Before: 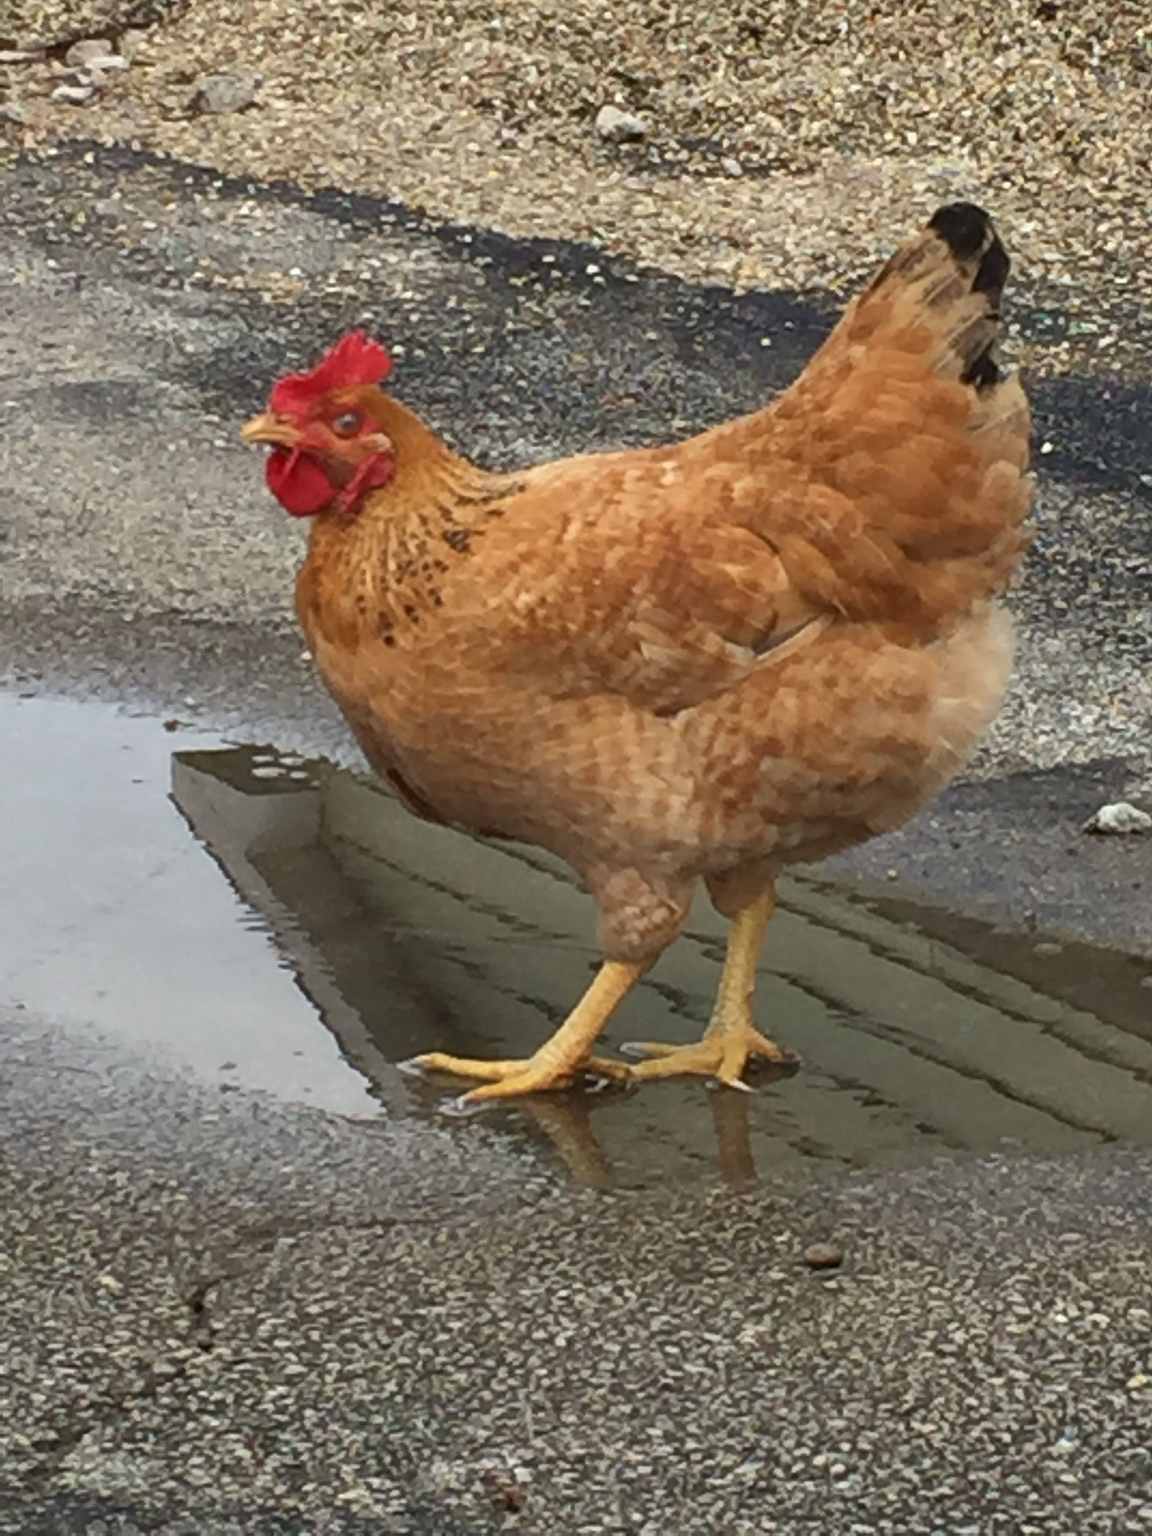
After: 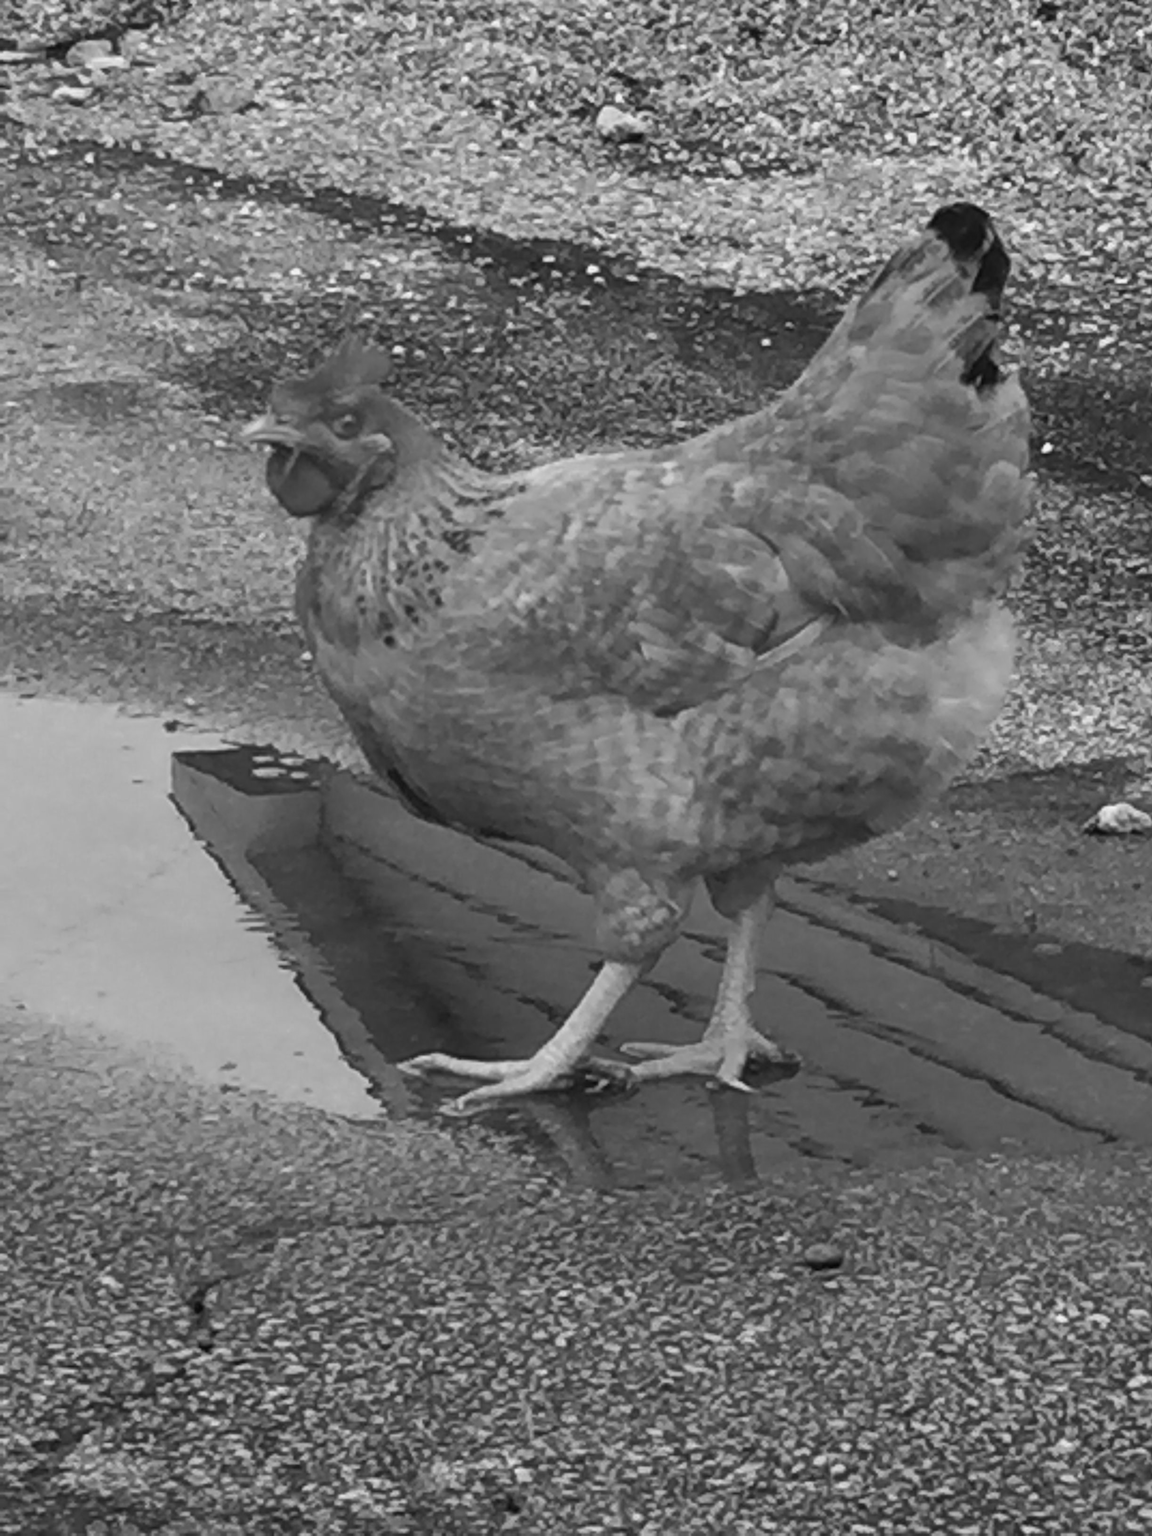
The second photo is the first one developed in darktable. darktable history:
exposure: exposure -0.151 EV, compensate highlight preservation false
monochrome: a -3.63, b -0.465
